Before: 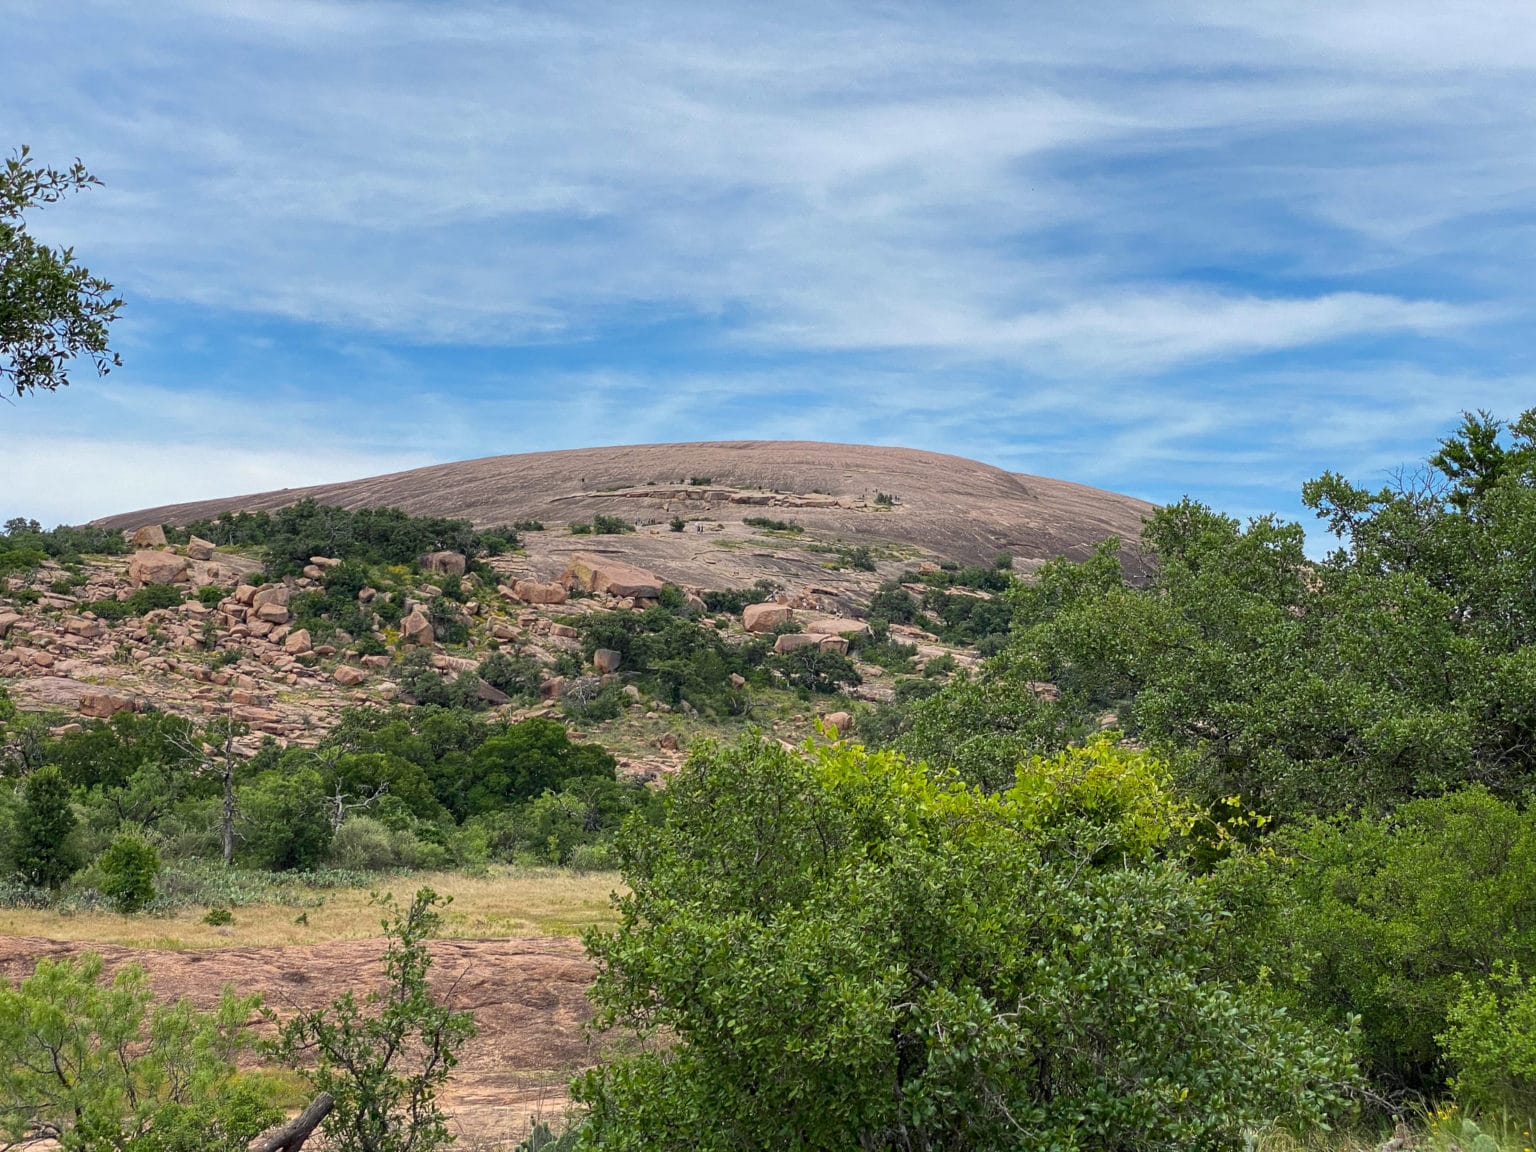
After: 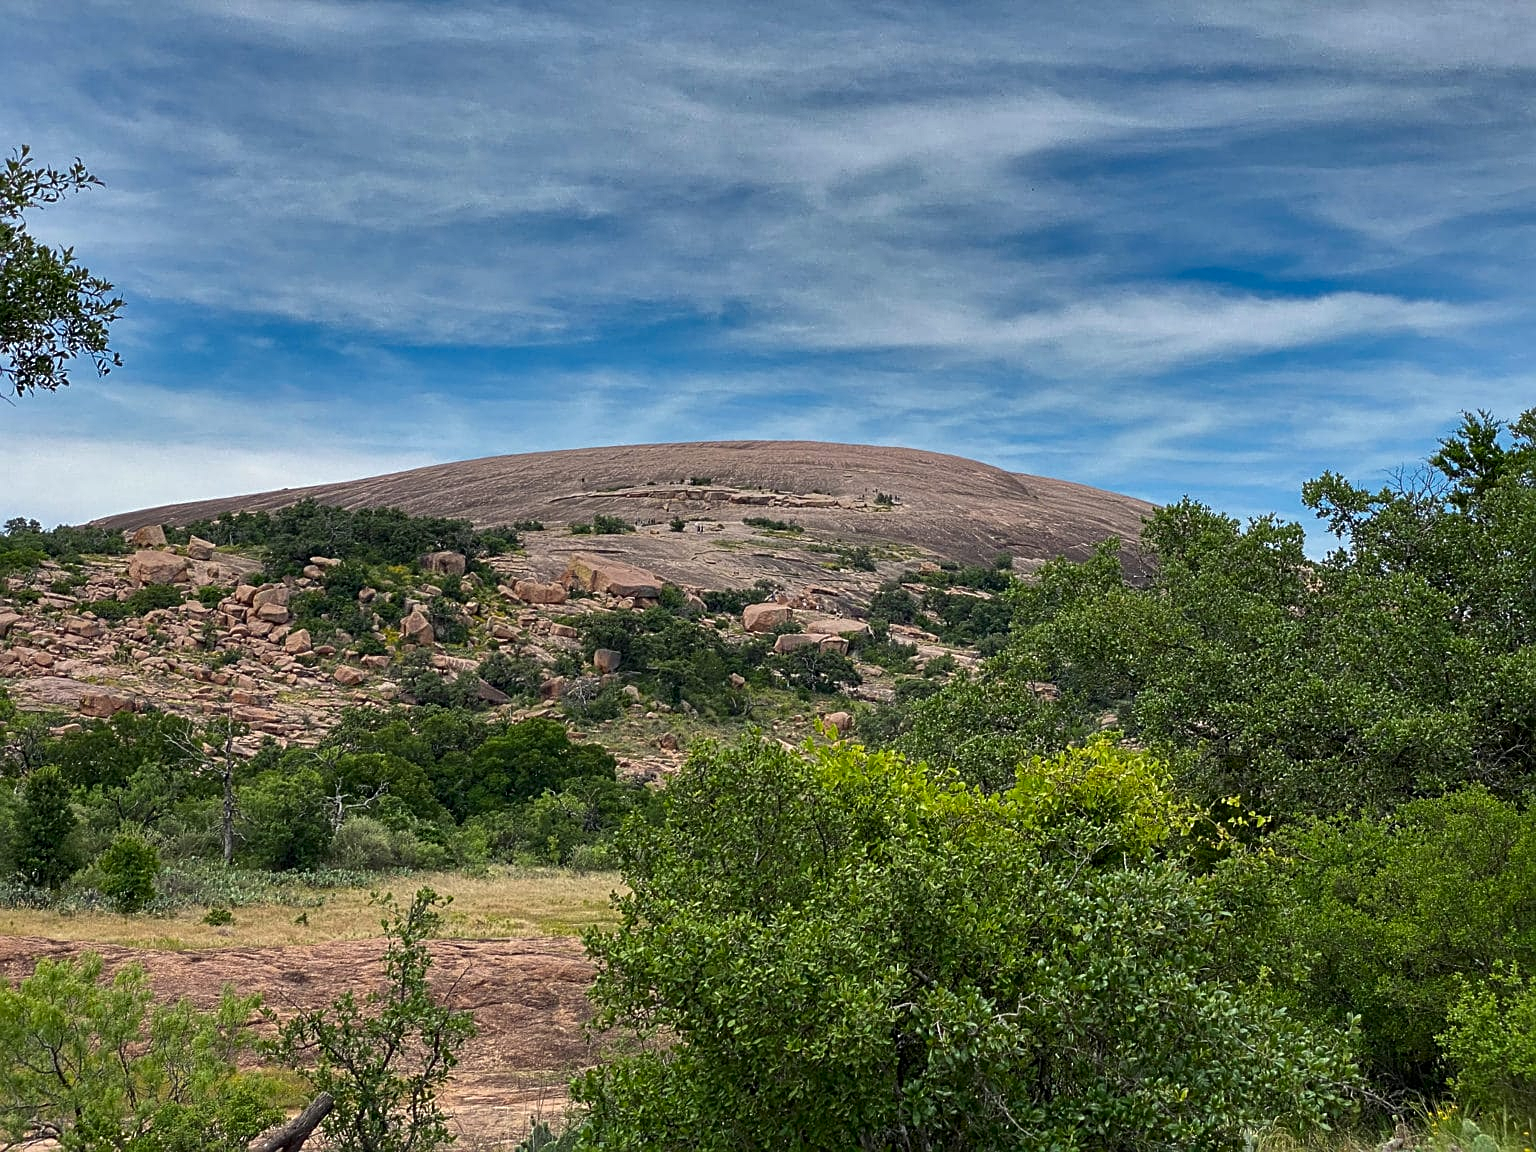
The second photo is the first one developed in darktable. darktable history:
contrast brightness saturation: brightness -0.09
sharpen: on, module defaults
shadows and highlights: shadows 19.09, highlights -84.98, soften with gaussian
